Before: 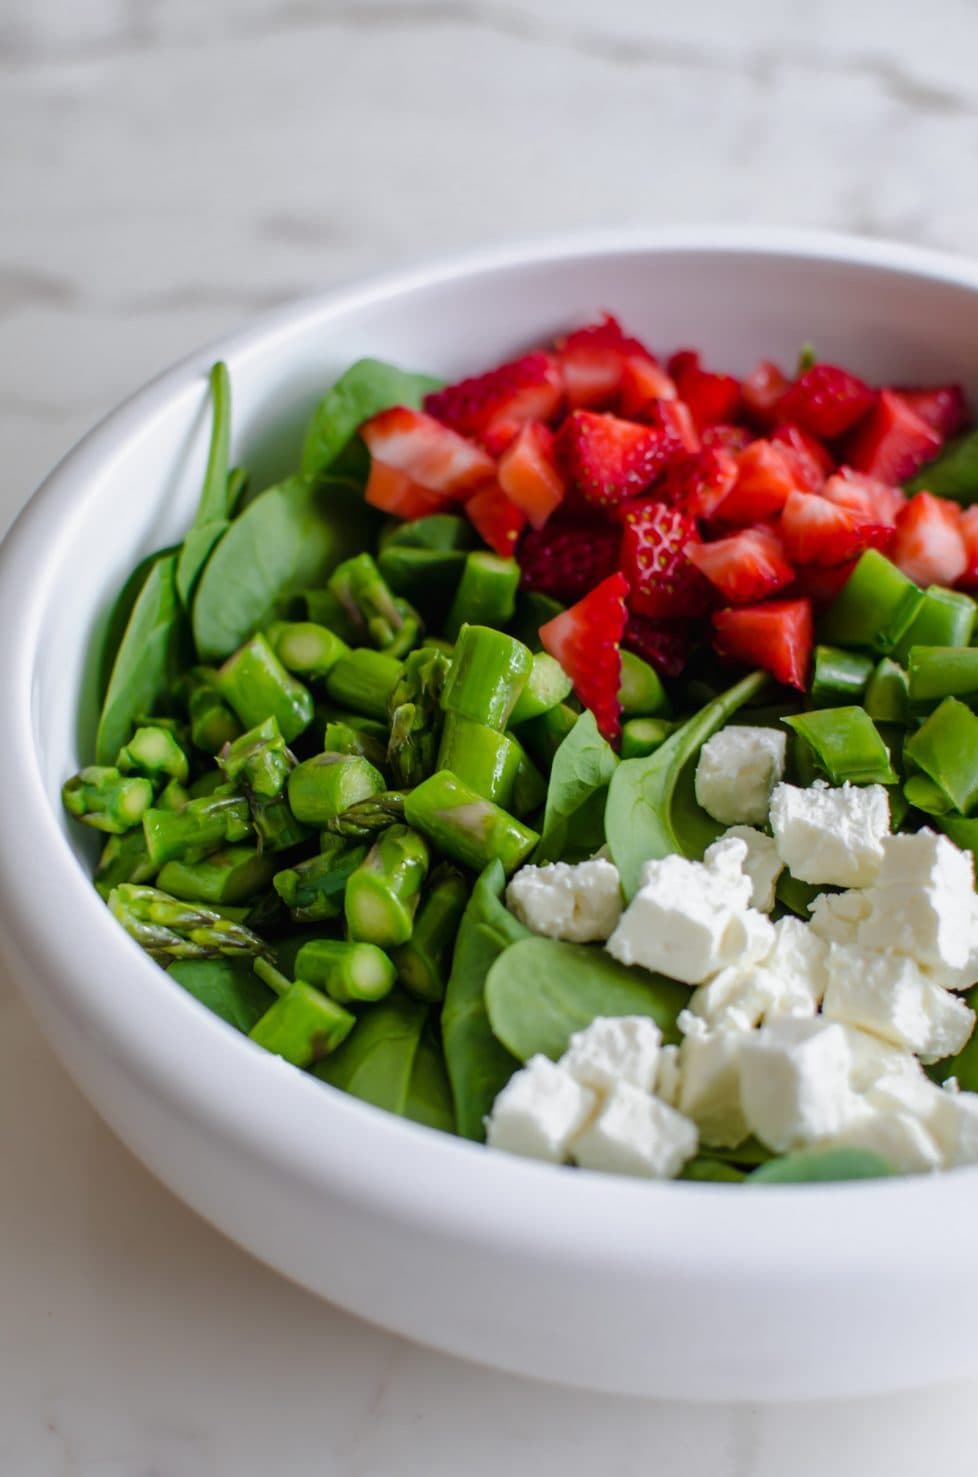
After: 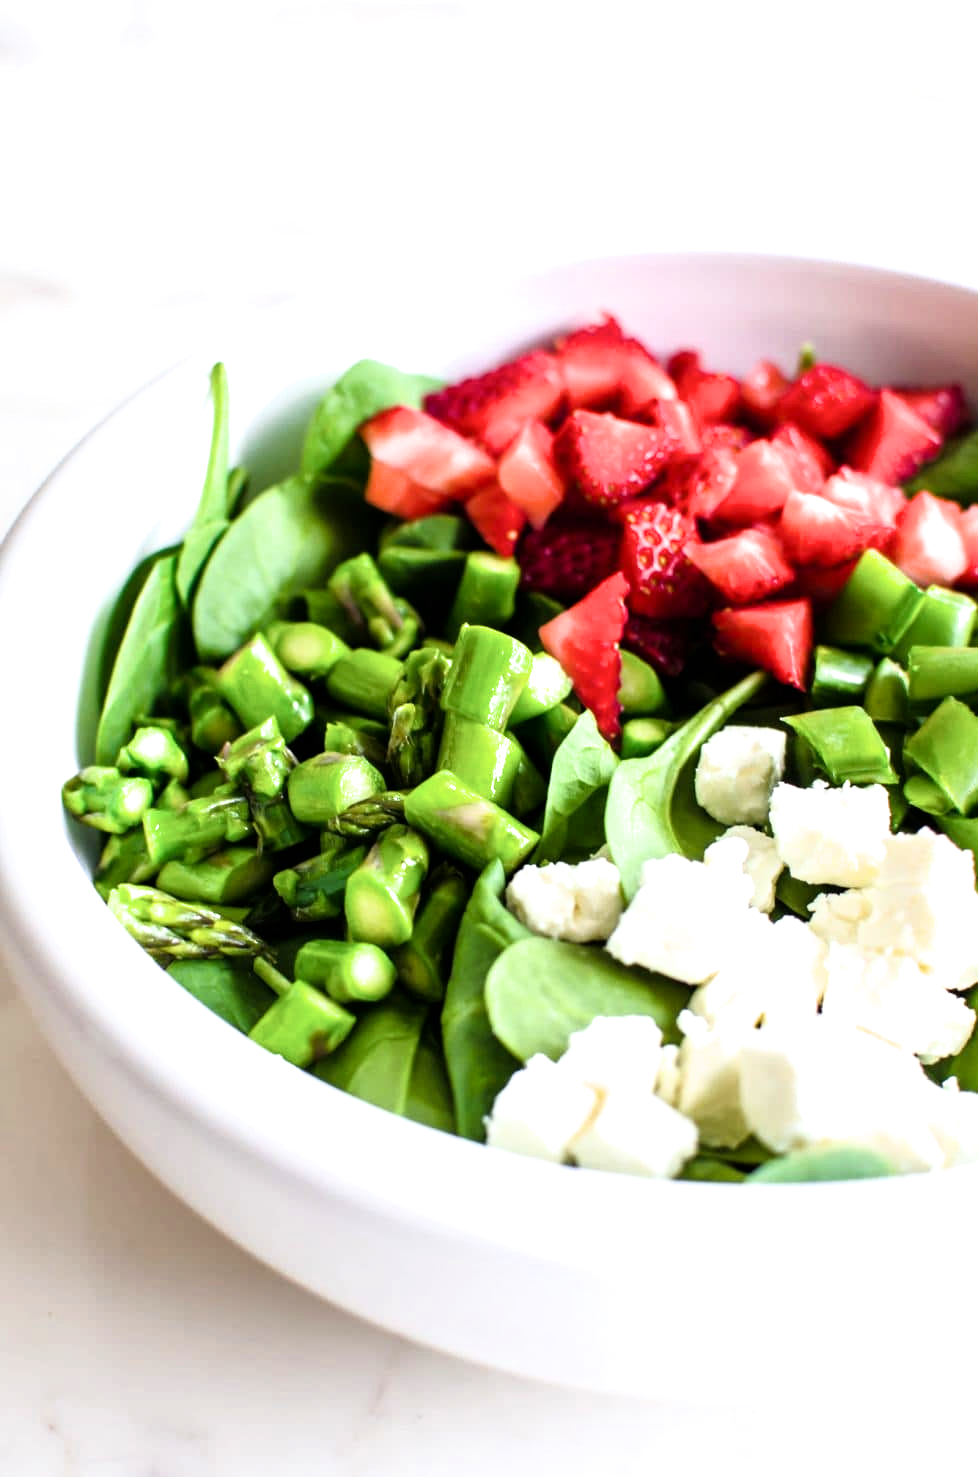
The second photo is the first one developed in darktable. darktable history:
filmic rgb: black relative exposure -9.14 EV, white relative exposure 2.31 EV, hardness 7.44
exposure: black level correction 0.001, exposure 1.041 EV, compensate highlight preservation false
